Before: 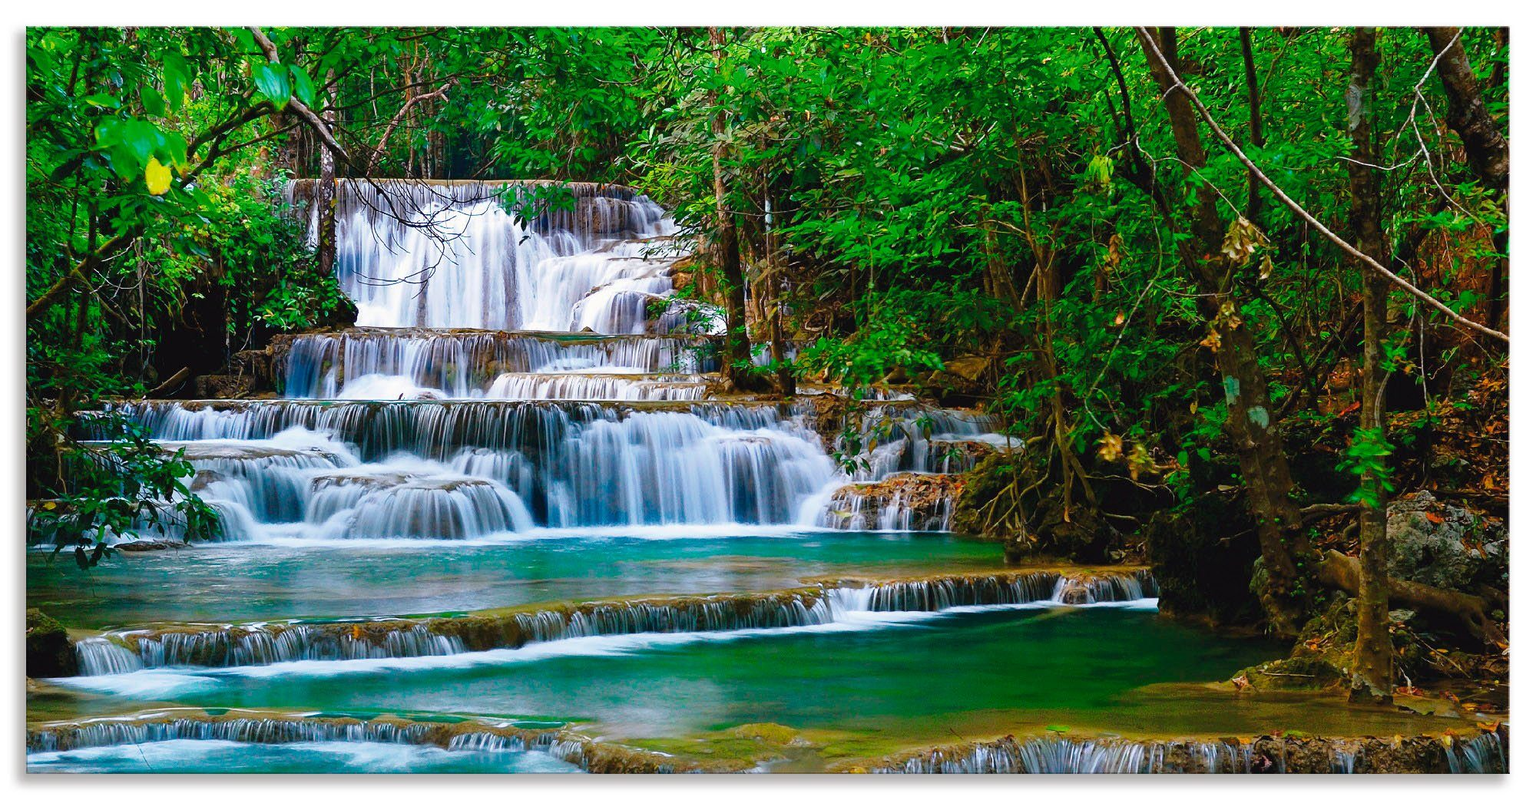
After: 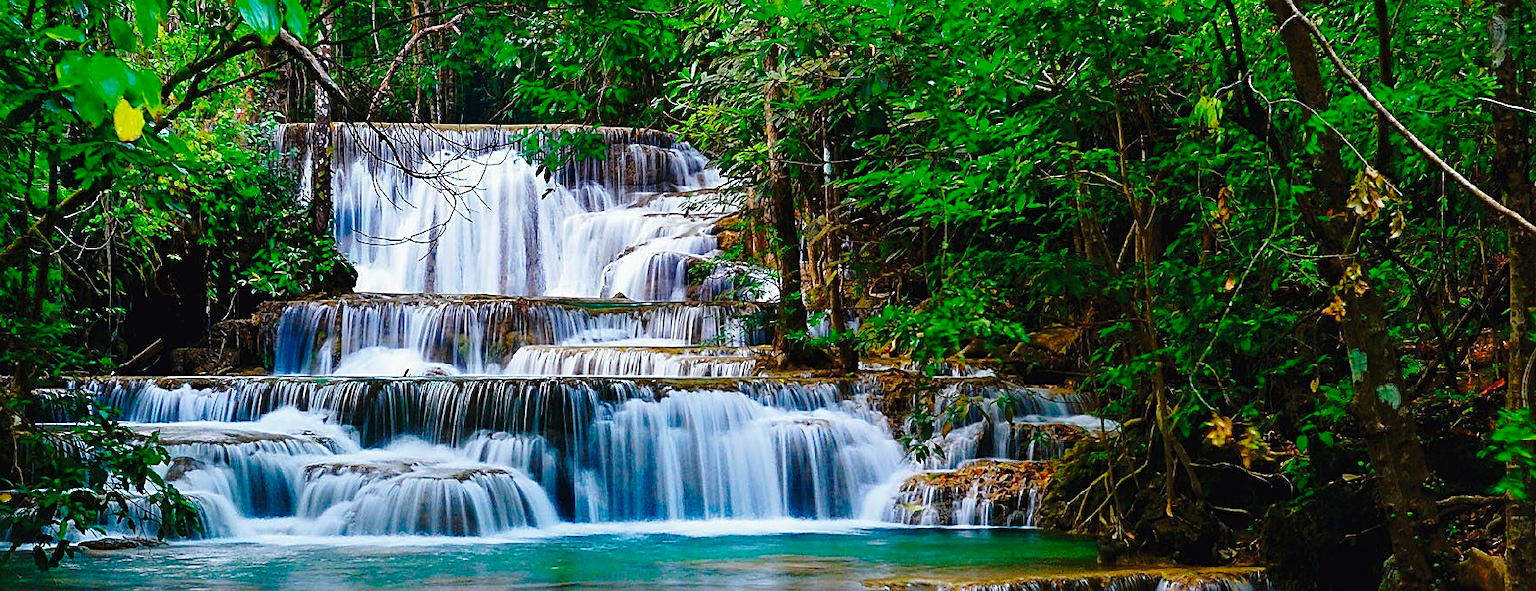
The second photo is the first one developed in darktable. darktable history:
base curve: curves: ch0 [(0, 0) (0.073, 0.04) (0.157, 0.139) (0.492, 0.492) (0.758, 0.758) (1, 1)], preserve colors none
crop: left 3.015%, top 8.969%, right 9.647%, bottom 26.457%
sharpen: on, module defaults
white balance: red 0.978, blue 0.999
